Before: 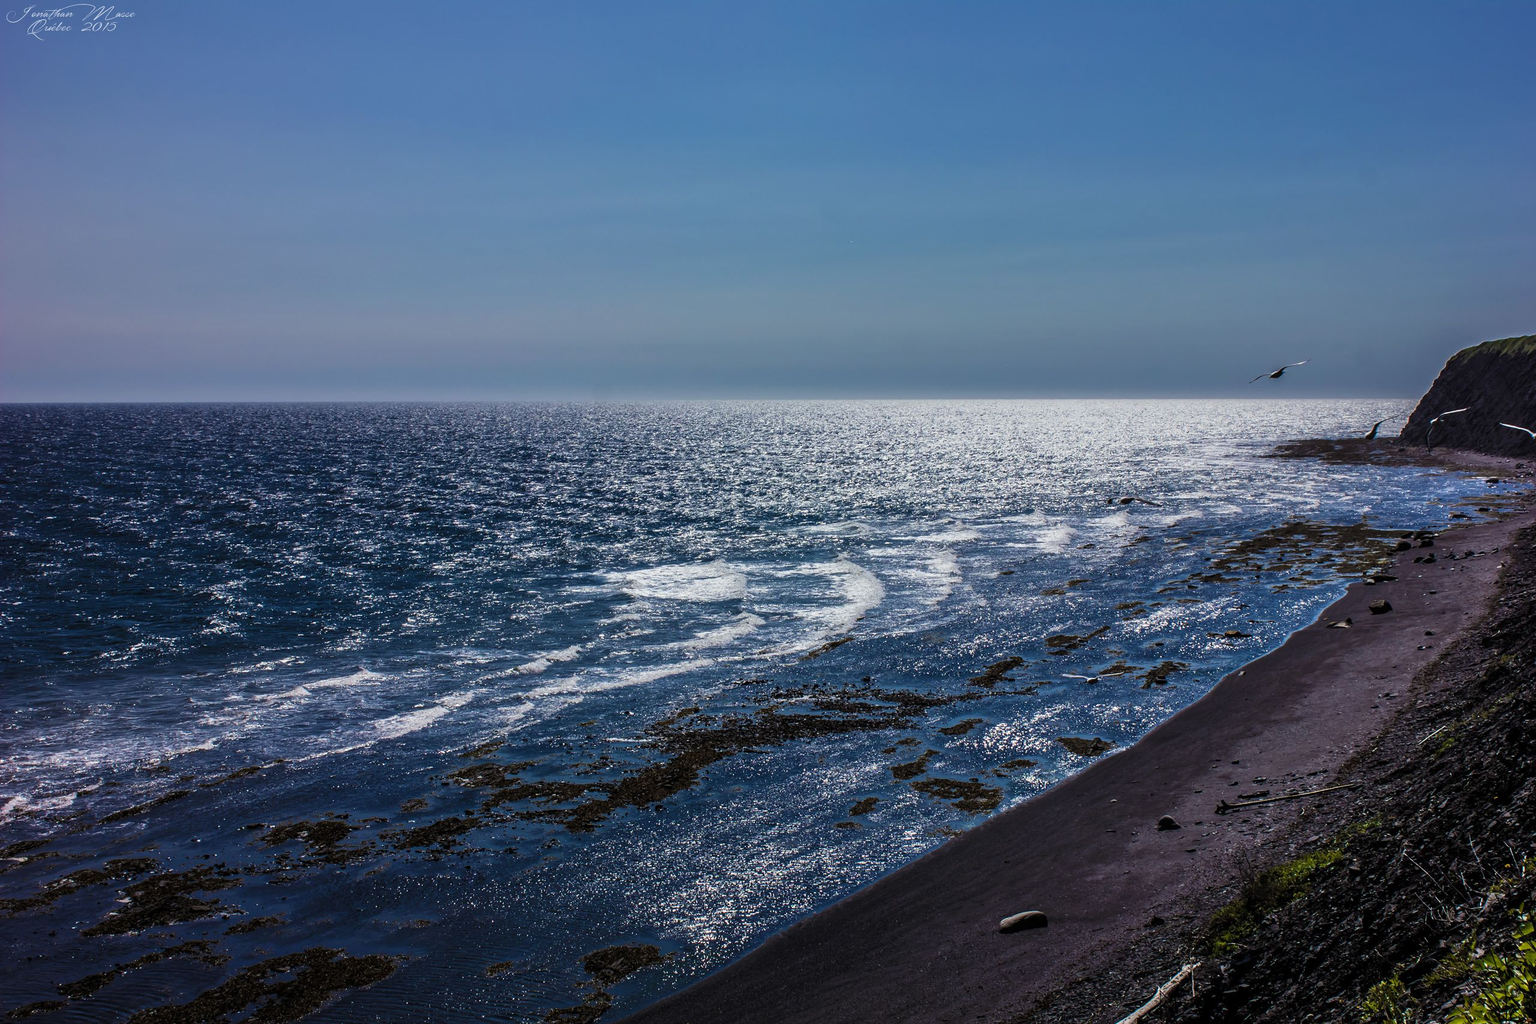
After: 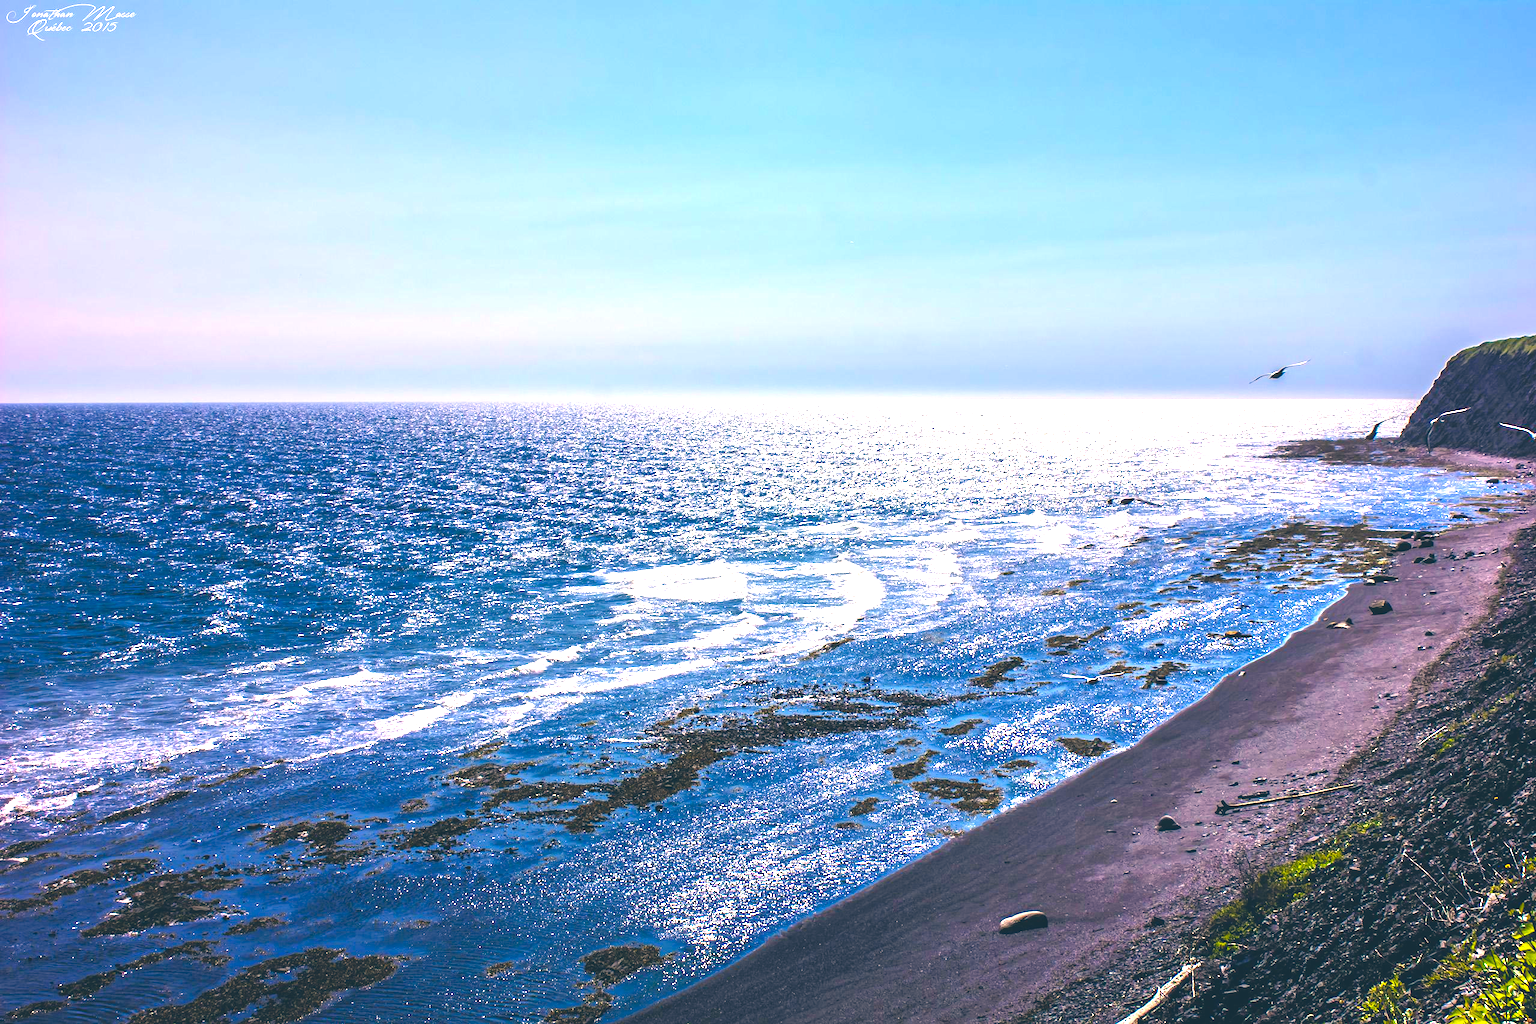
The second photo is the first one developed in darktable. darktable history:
color correction: highlights a* 10.33, highlights b* 14.58, shadows a* -10.36, shadows b* -15.08
levels: levels [0, 0.281, 0.562]
contrast brightness saturation: contrast -0.191, saturation 0.187
